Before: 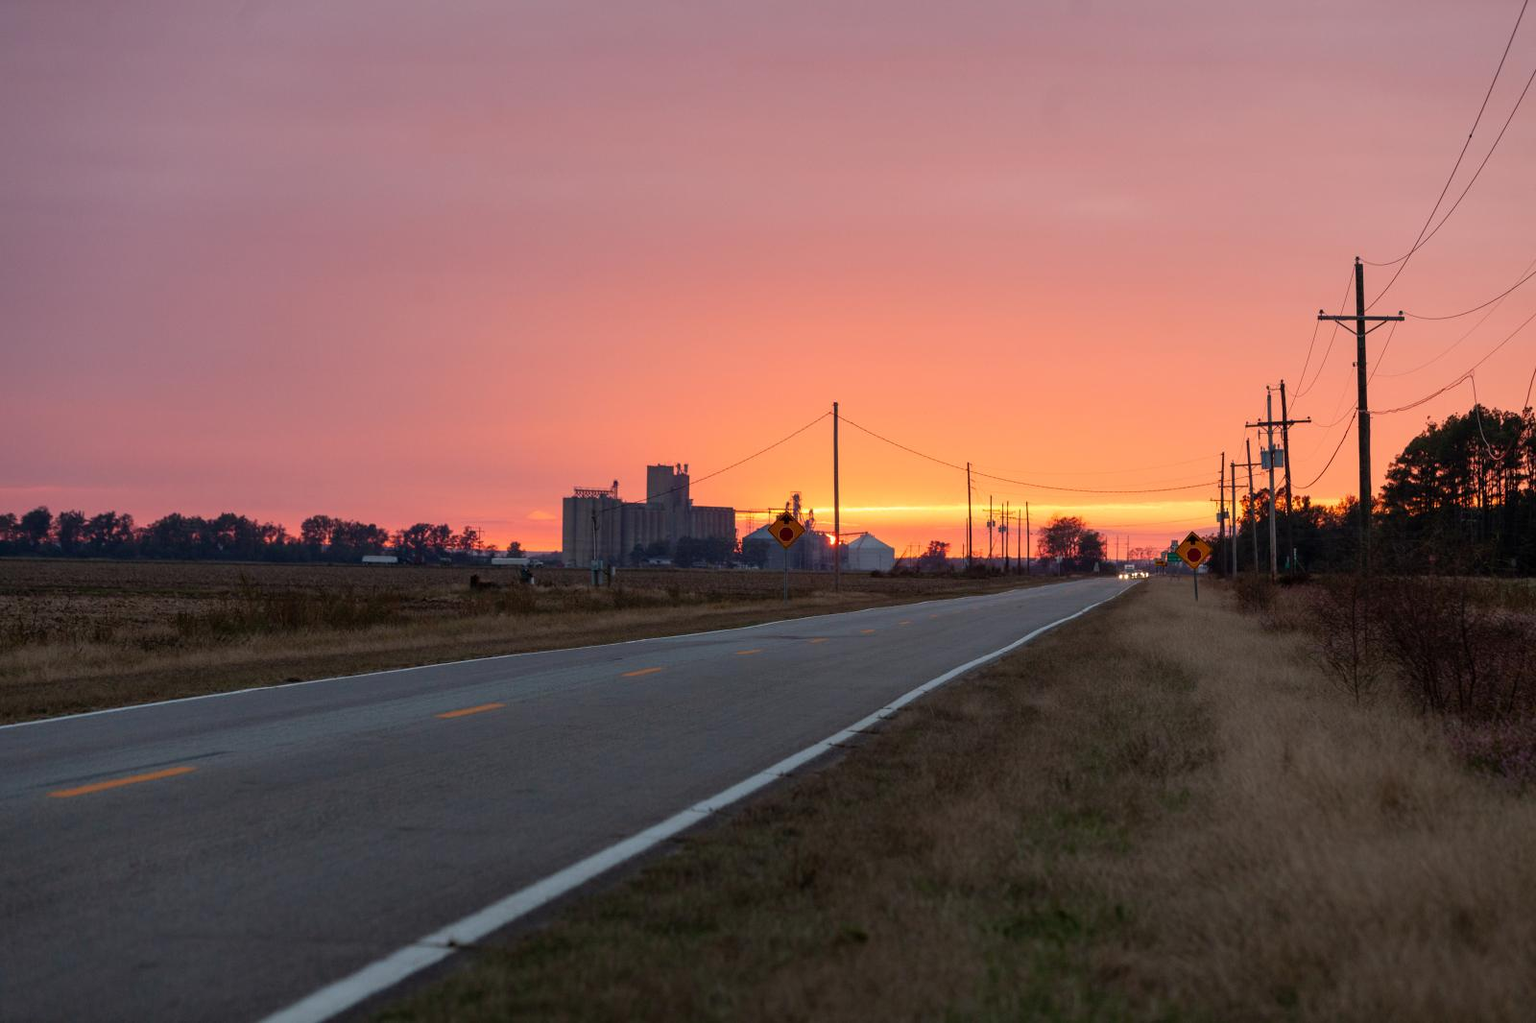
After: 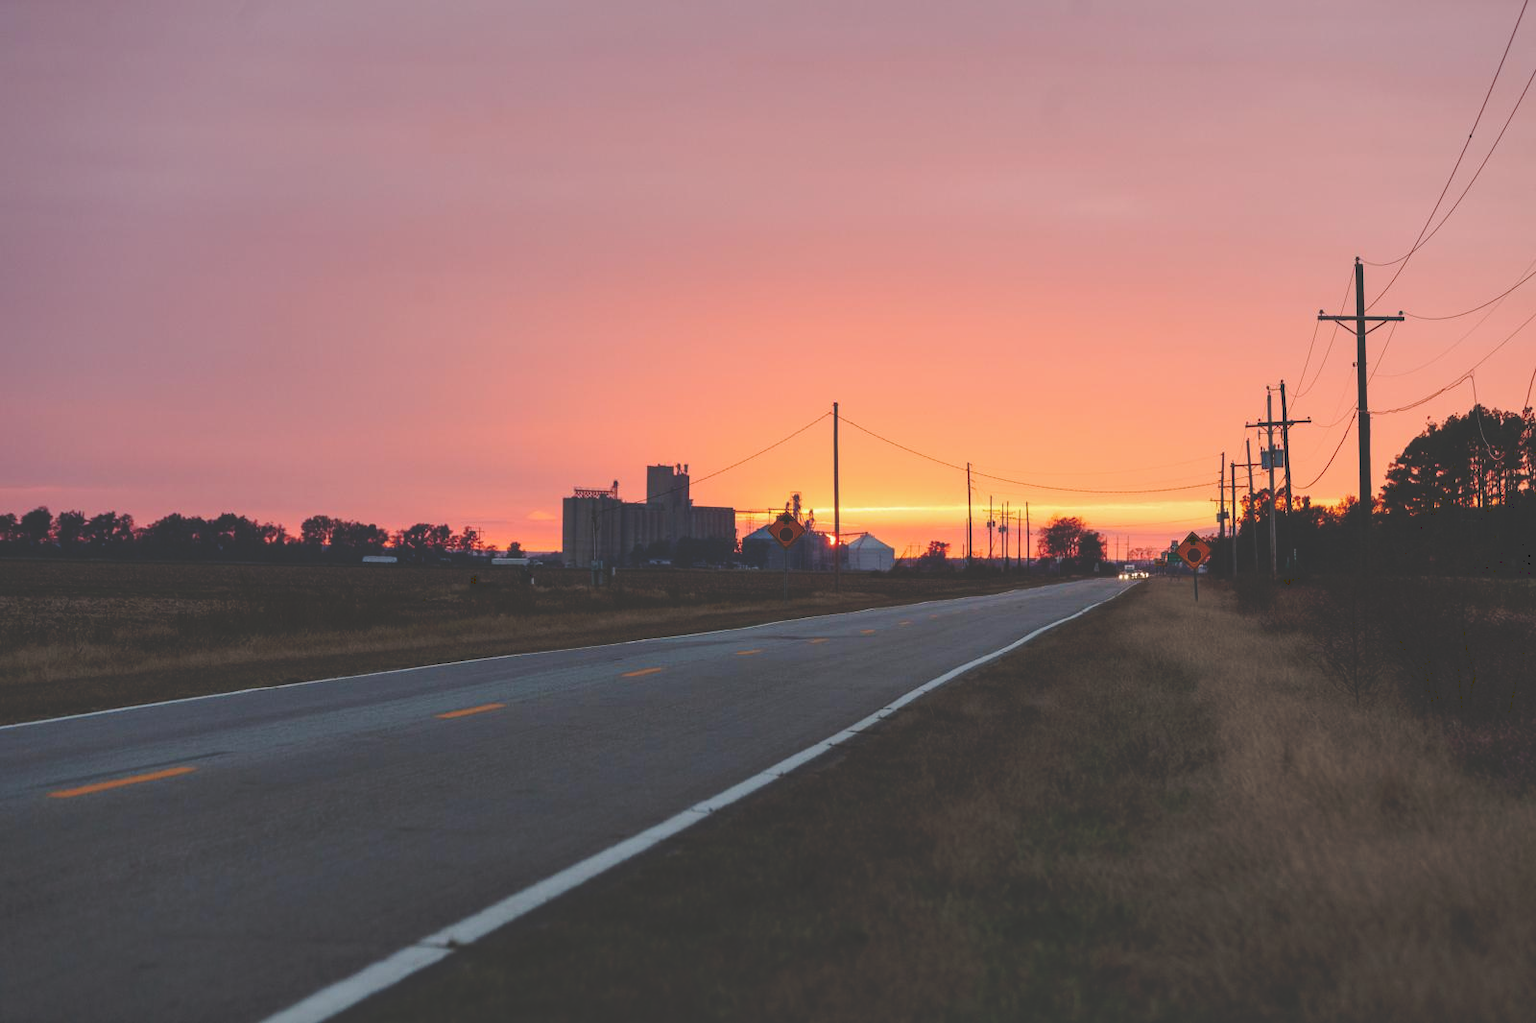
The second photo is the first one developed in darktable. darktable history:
tone curve: curves: ch0 [(0, 0) (0.003, 0.211) (0.011, 0.211) (0.025, 0.215) (0.044, 0.218) (0.069, 0.224) (0.1, 0.227) (0.136, 0.233) (0.177, 0.247) (0.224, 0.275) (0.277, 0.309) (0.335, 0.366) (0.399, 0.438) (0.468, 0.515) (0.543, 0.586) (0.623, 0.658) (0.709, 0.735) (0.801, 0.821) (0.898, 0.889) (1, 1)], preserve colors none
